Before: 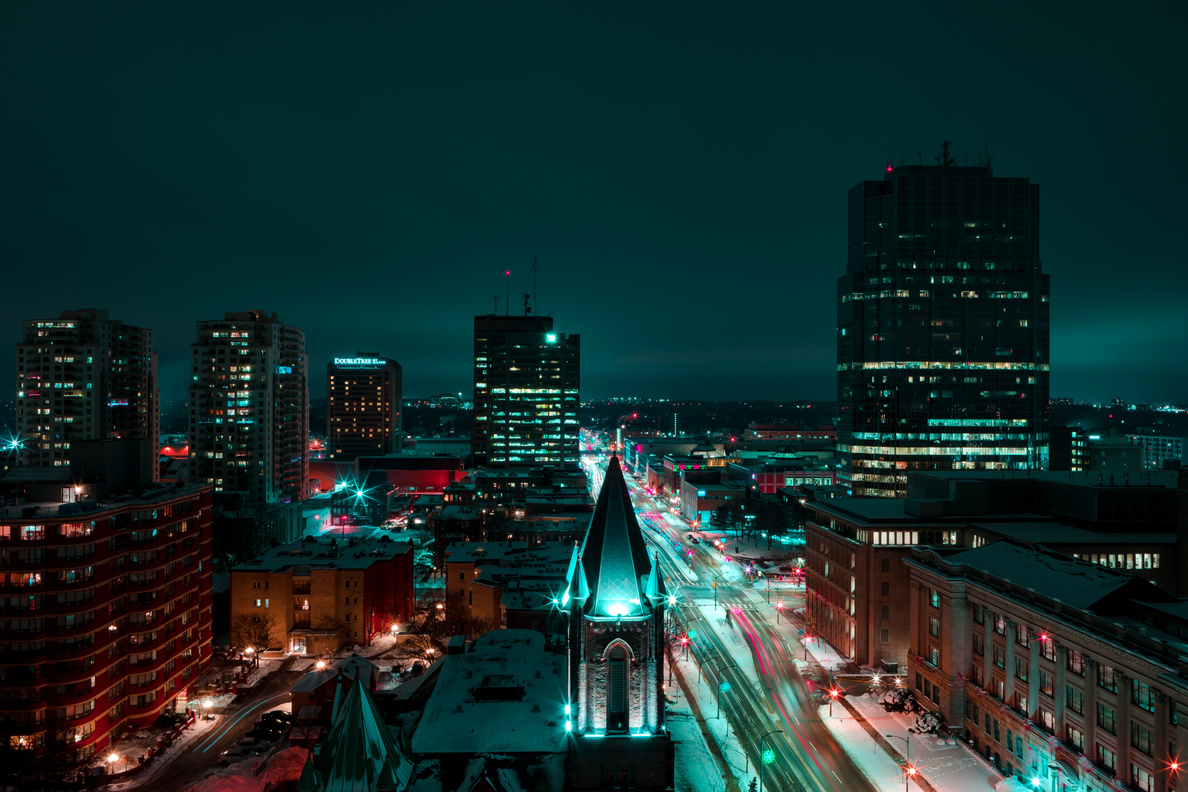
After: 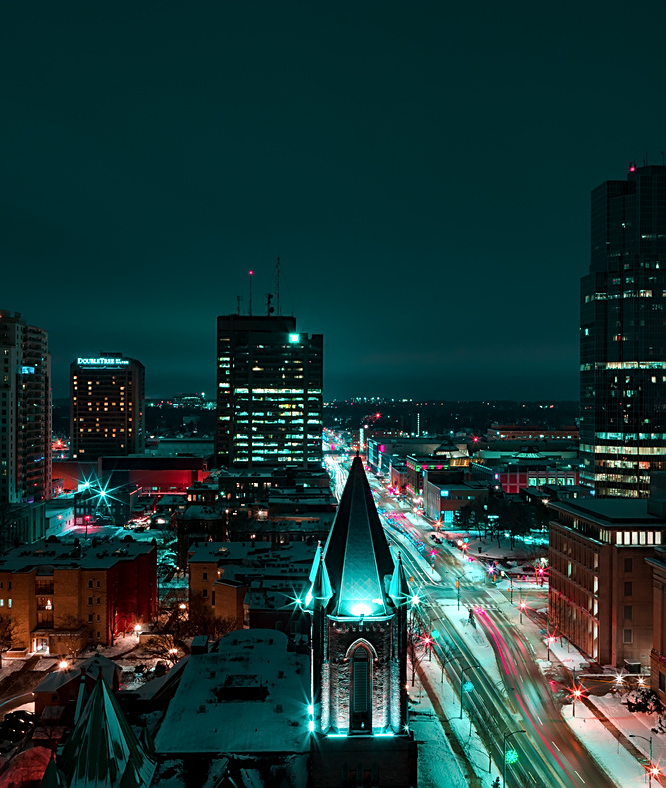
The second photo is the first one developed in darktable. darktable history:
sharpen: on, module defaults
crop: left 21.674%, right 22.086%
tone equalizer: on, module defaults
